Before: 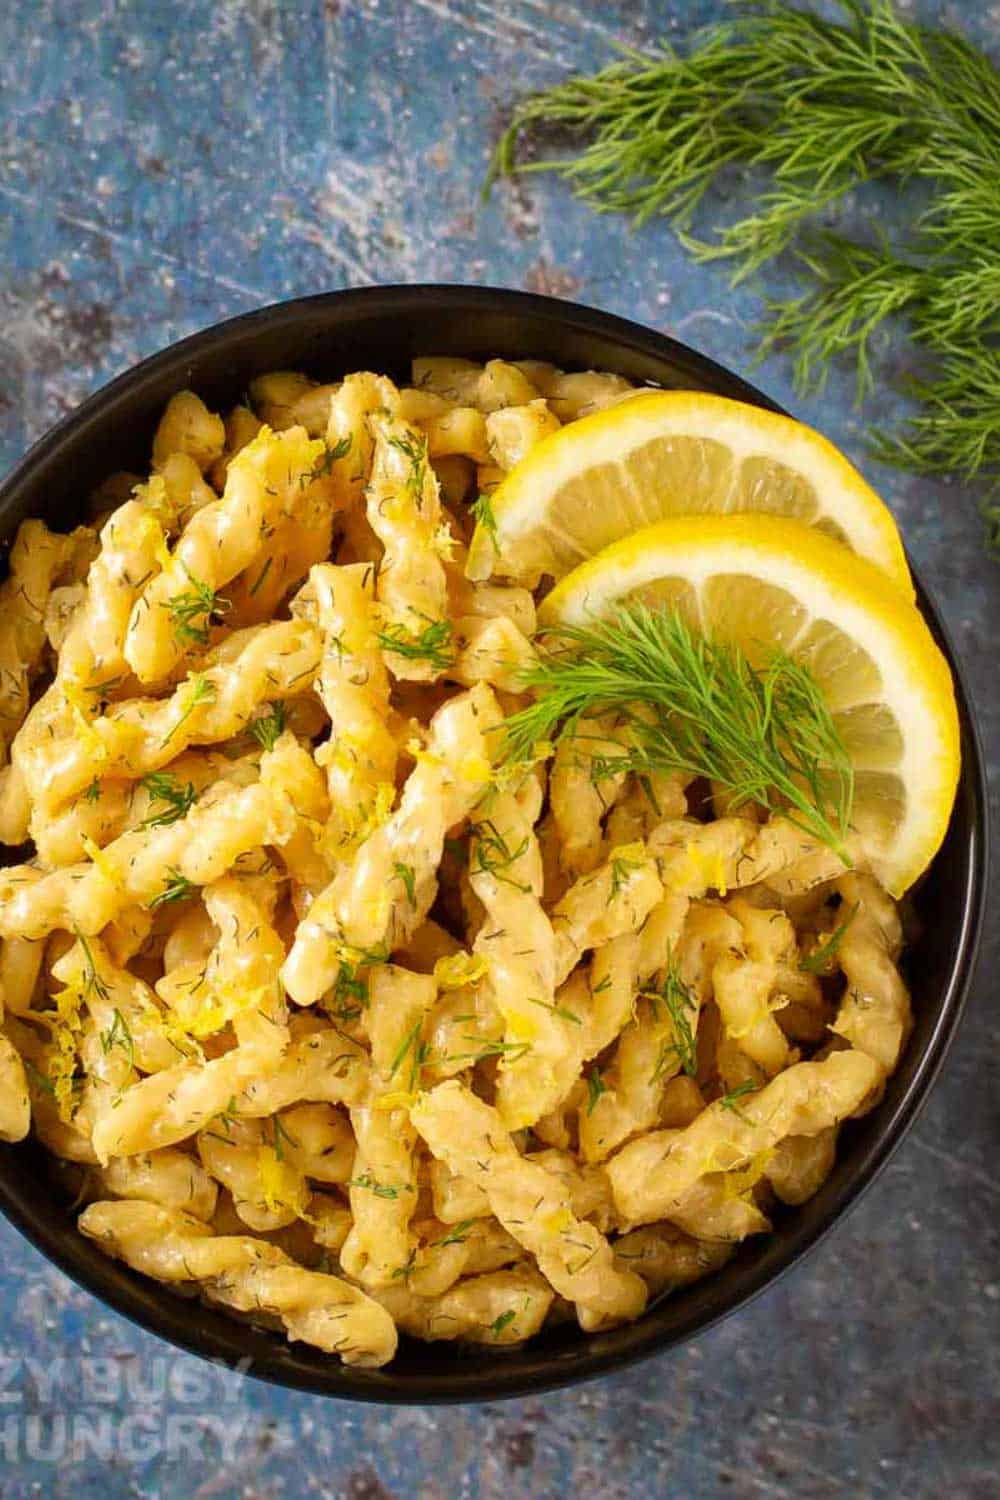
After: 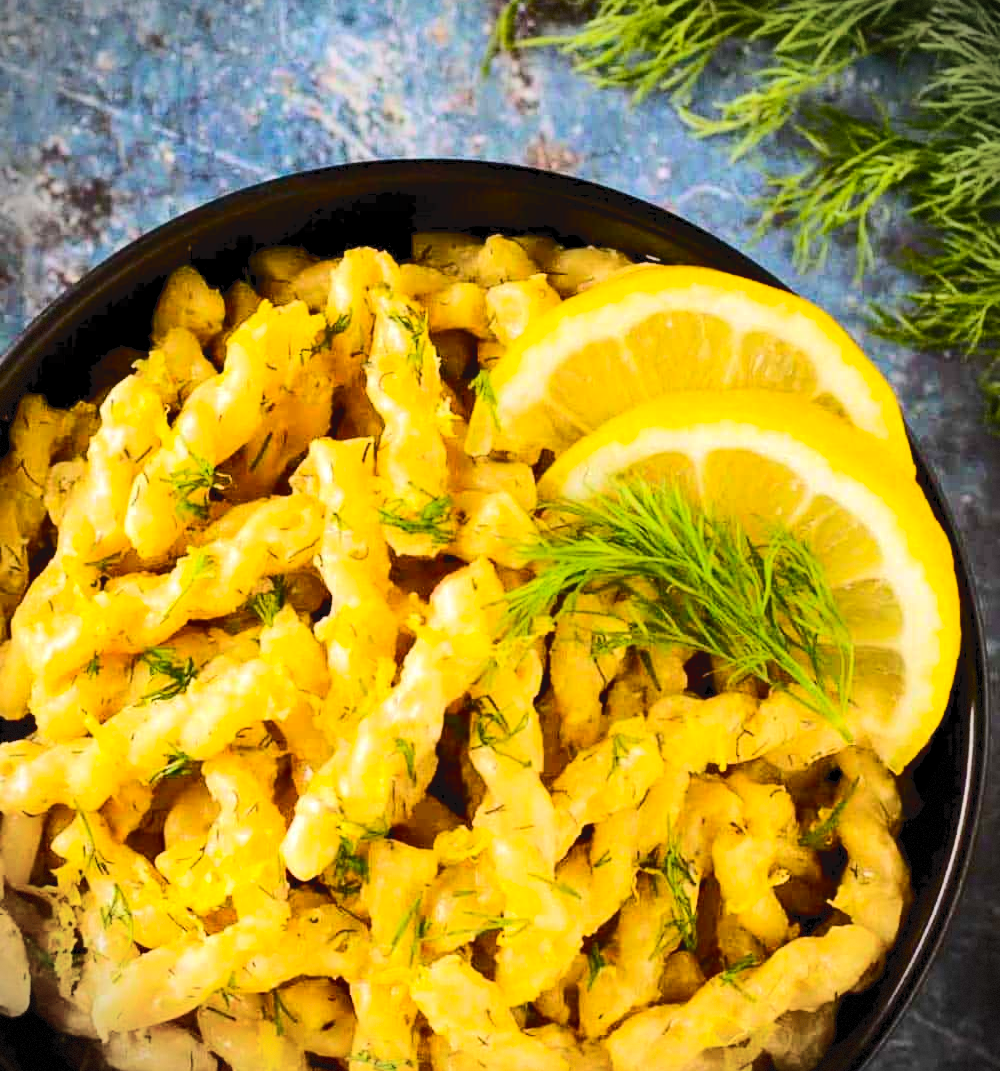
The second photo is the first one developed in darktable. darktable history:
vignetting: fall-off start 92.13%, dithering 8-bit output, unbound false
exposure: black level correction 0.005, exposure 0.005 EV, compensate highlight preservation false
crop and rotate: top 8.385%, bottom 20.191%
color balance rgb: shadows lift › luminance -9.189%, perceptual saturation grading › global saturation 29.956%, global vibrance 4.958%, contrast 2.891%
tone curve: curves: ch0 [(0, 0) (0.003, 0.061) (0.011, 0.065) (0.025, 0.066) (0.044, 0.077) (0.069, 0.092) (0.1, 0.106) (0.136, 0.125) (0.177, 0.16) (0.224, 0.206) (0.277, 0.272) (0.335, 0.356) (0.399, 0.472) (0.468, 0.59) (0.543, 0.686) (0.623, 0.766) (0.709, 0.832) (0.801, 0.886) (0.898, 0.929) (1, 1)], color space Lab, independent channels, preserve colors none
